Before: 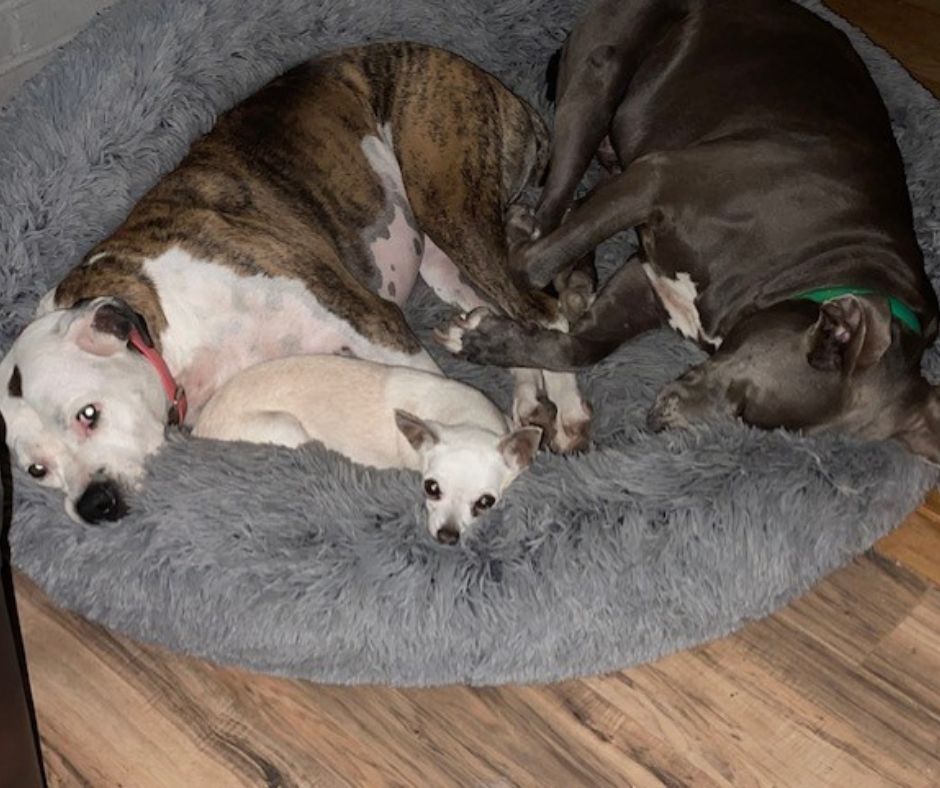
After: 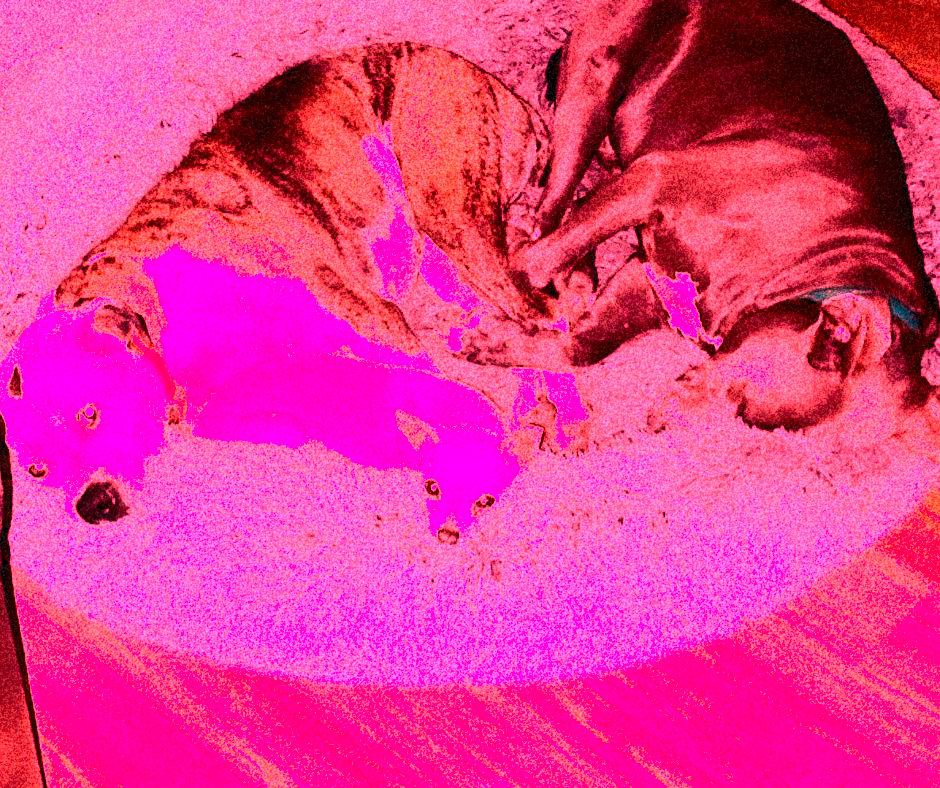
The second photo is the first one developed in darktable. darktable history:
contrast brightness saturation: contrast 0.28
grain: coarseness 46.9 ISO, strength 50.21%, mid-tones bias 0%
white balance: red 4.26, blue 1.802
